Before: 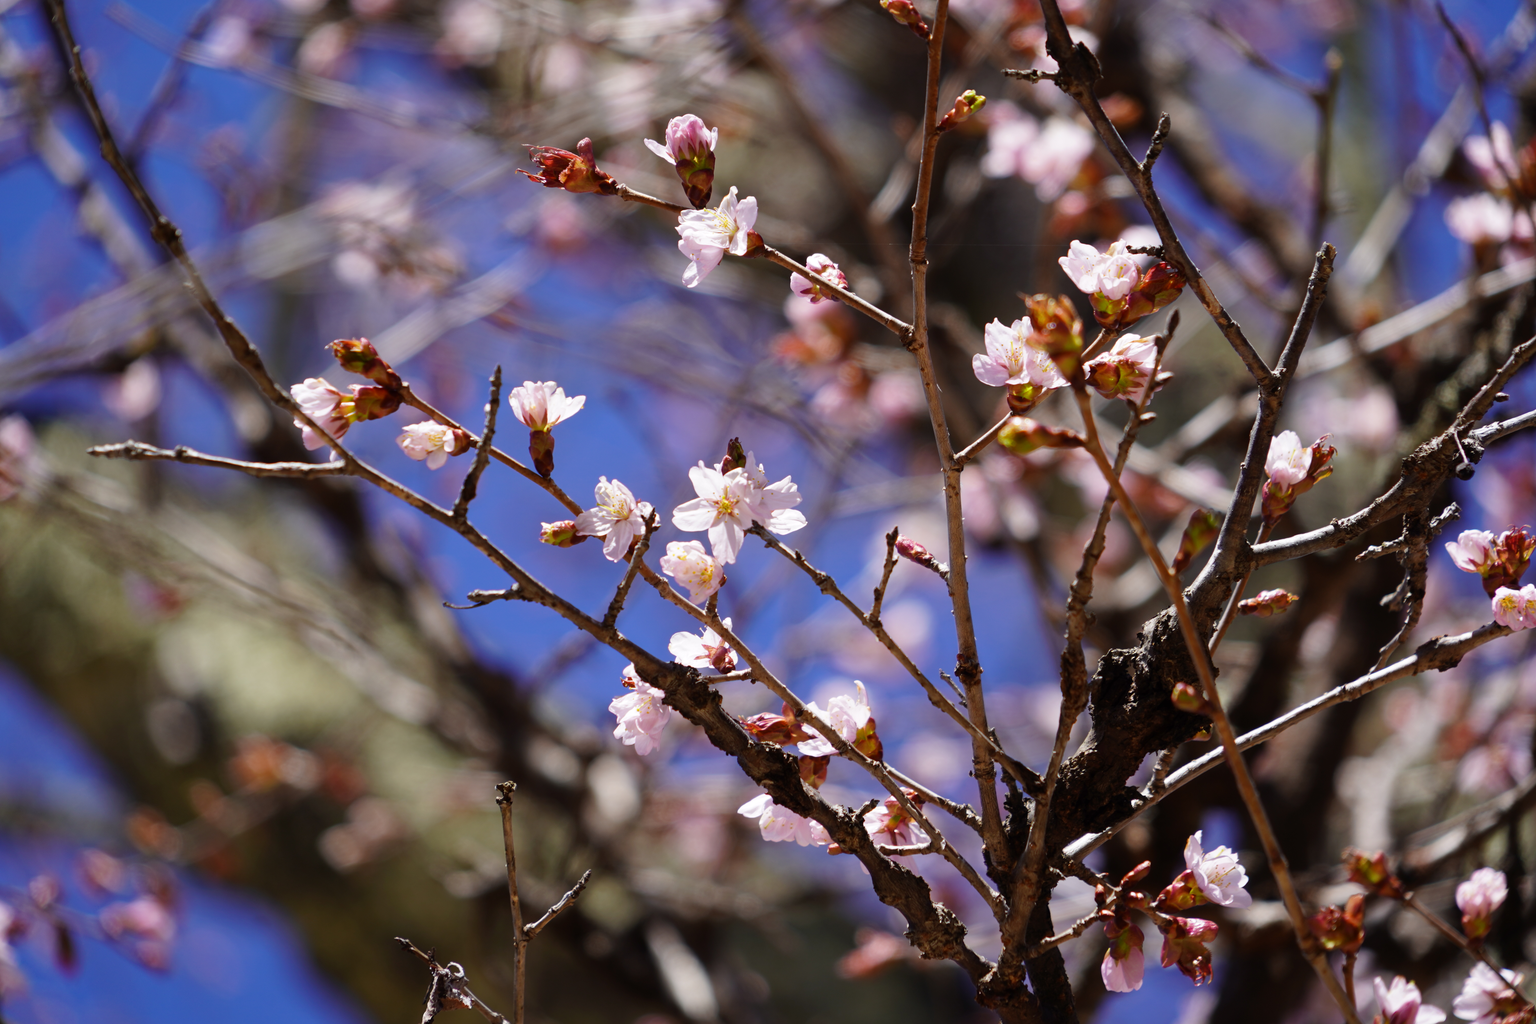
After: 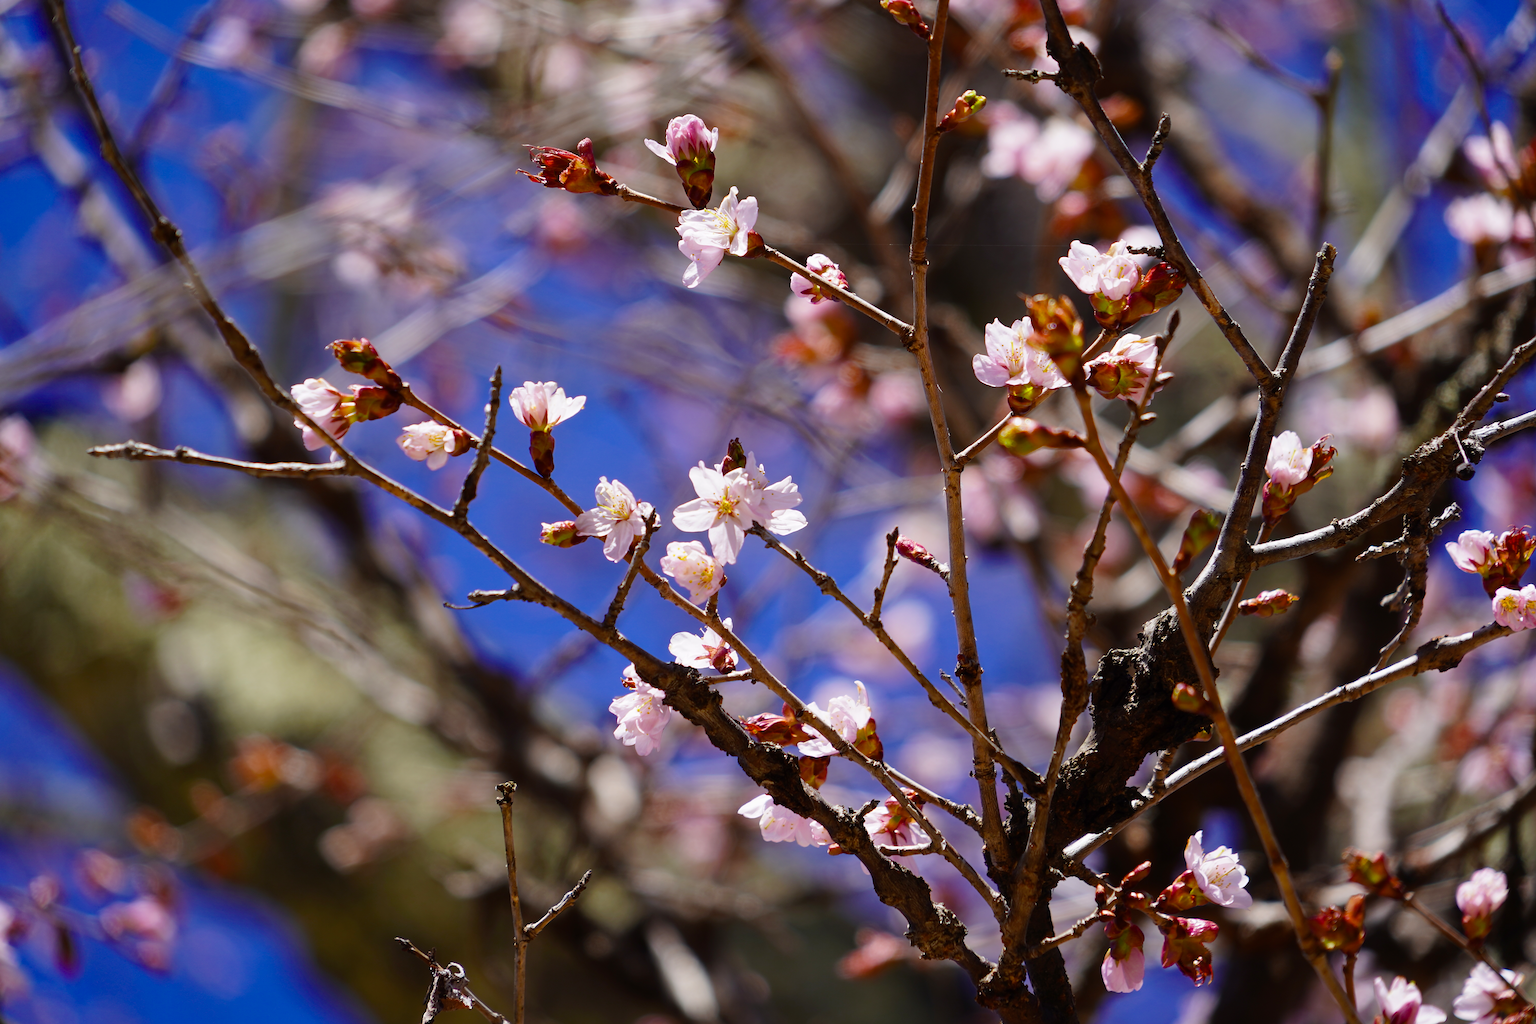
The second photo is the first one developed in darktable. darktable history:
sharpen: on, module defaults
color balance rgb: linear chroma grading › shadows -8%, linear chroma grading › global chroma 10%, perceptual saturation grading › global saturation 2%, perceptual saturation grading › highlights -2%, perceptual saturation grading › mid-tones 4%, perceptual saturation grading › shadows 8%, perceptual brilliance grading › global brilliance 2%, perceptual brilliance grading › highlights -4%, global vibrance 16%, saturation formula JzAzBz (2021)
